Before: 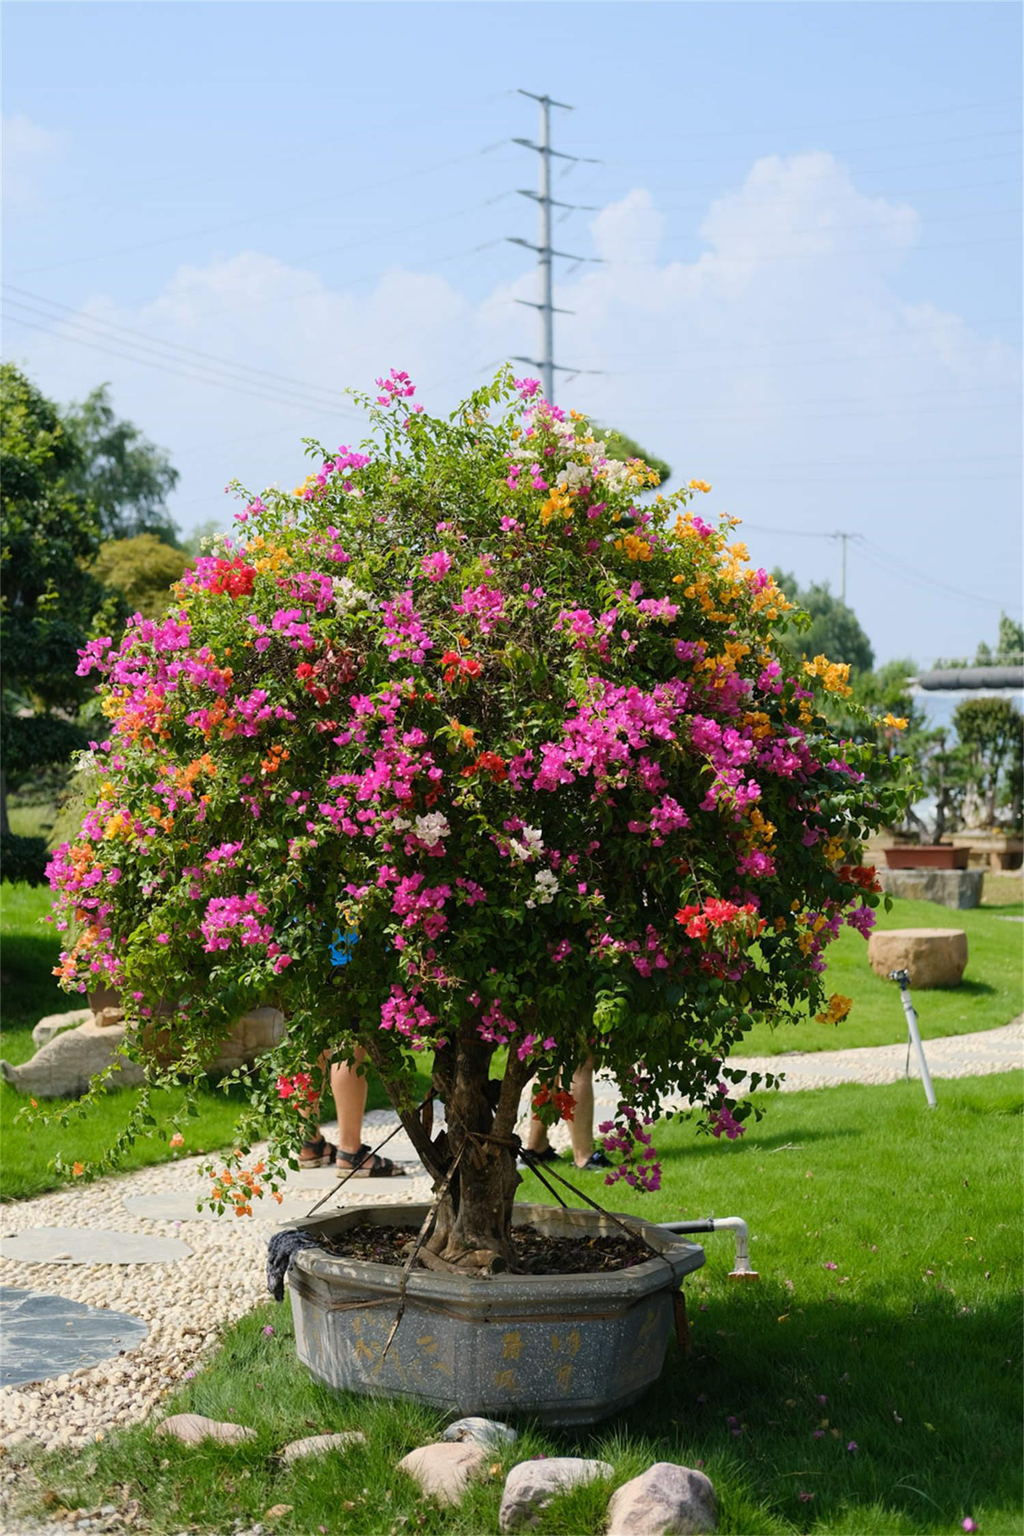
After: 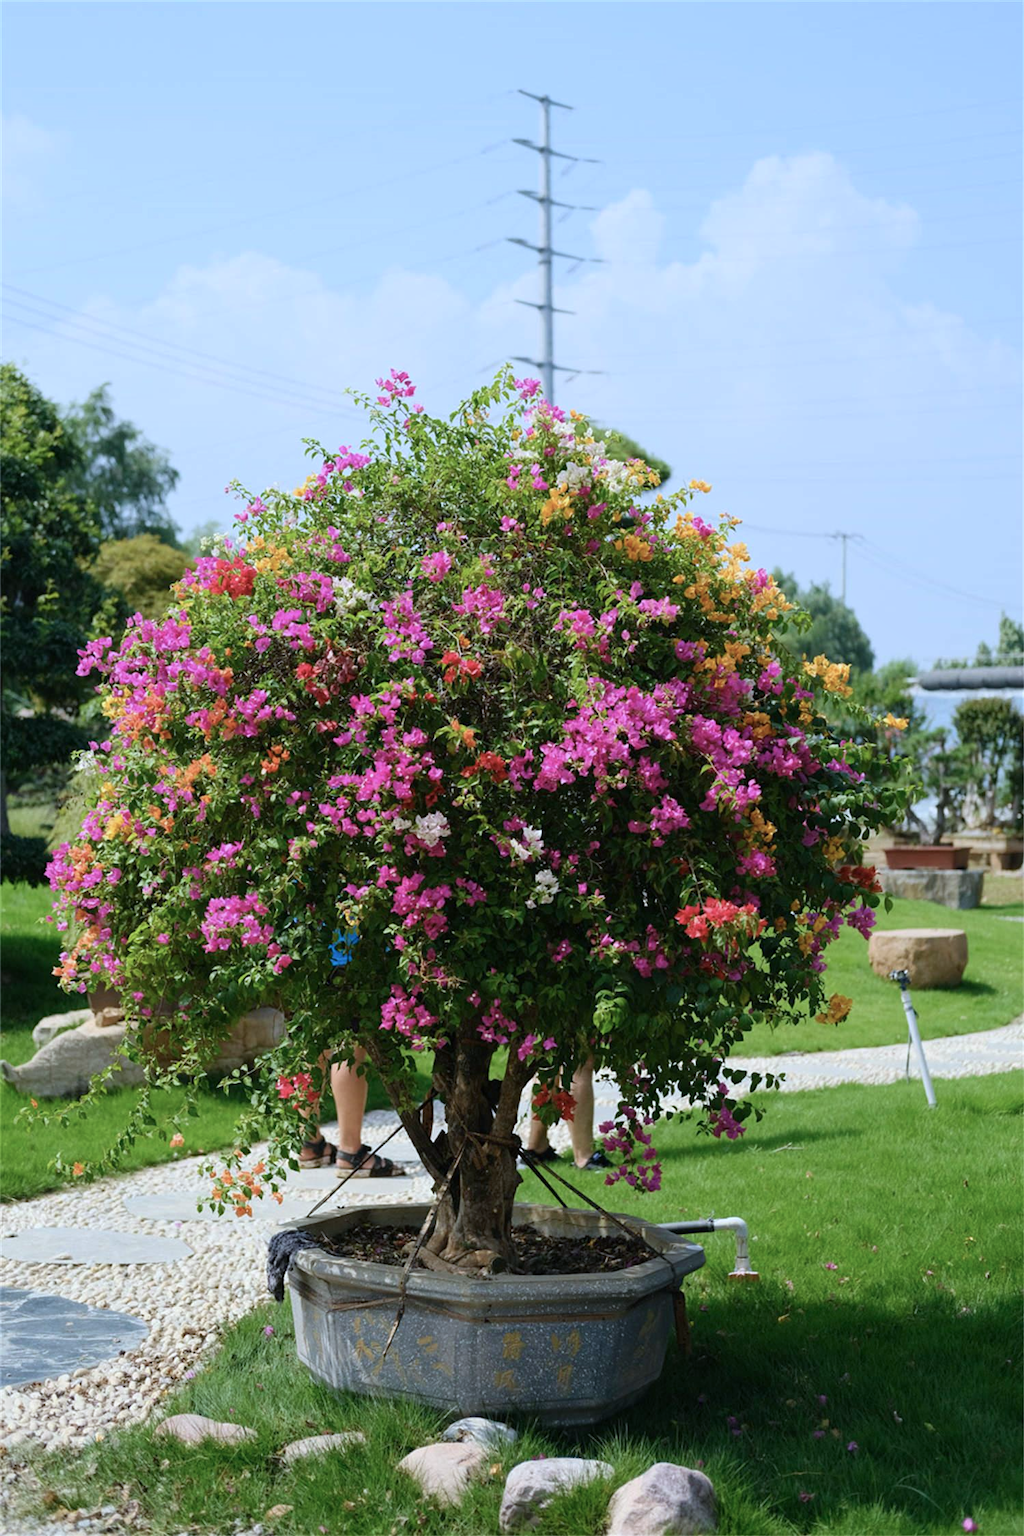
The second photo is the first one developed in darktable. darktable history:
tone equalizer: on, module defaults
color calibration: x 0.37, y 0.382, temperature 4316.33 K, gamut compression 2.97
